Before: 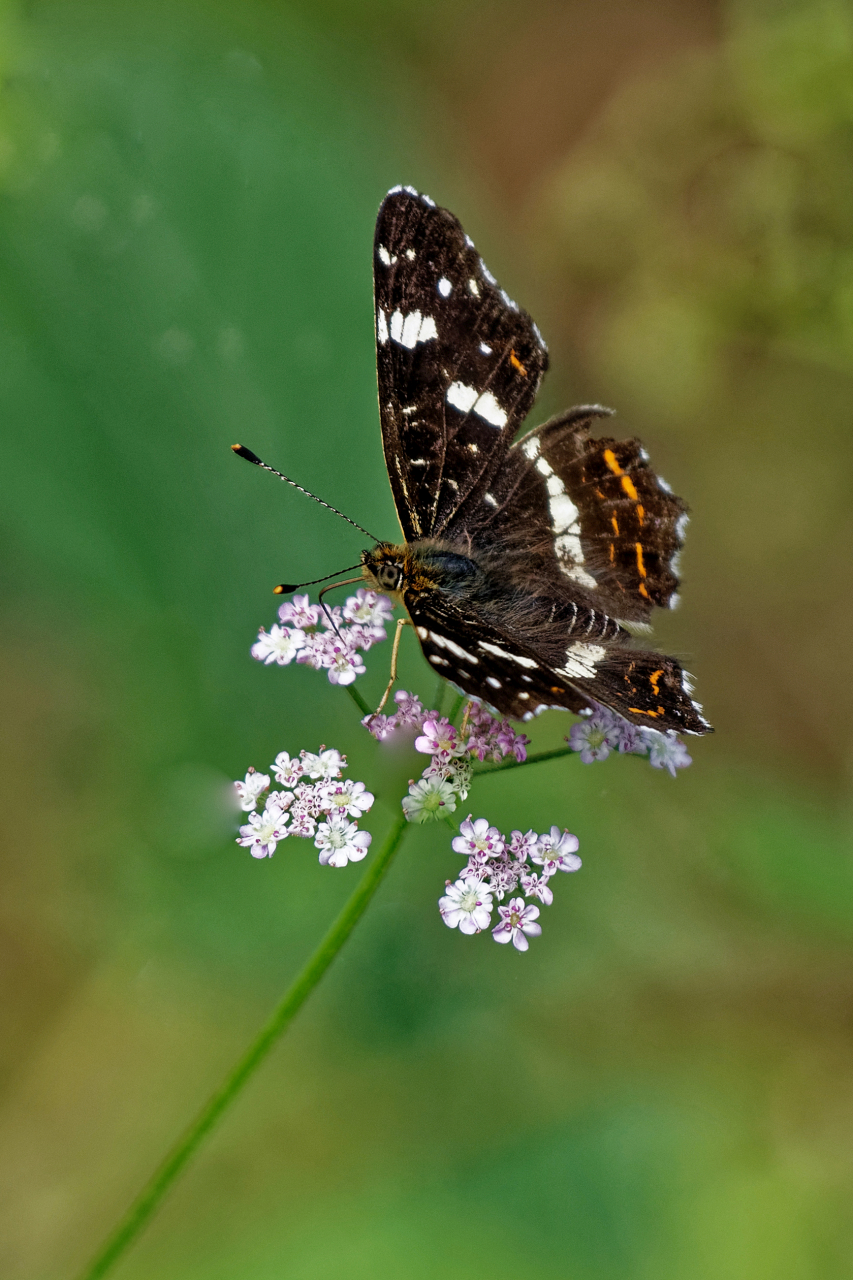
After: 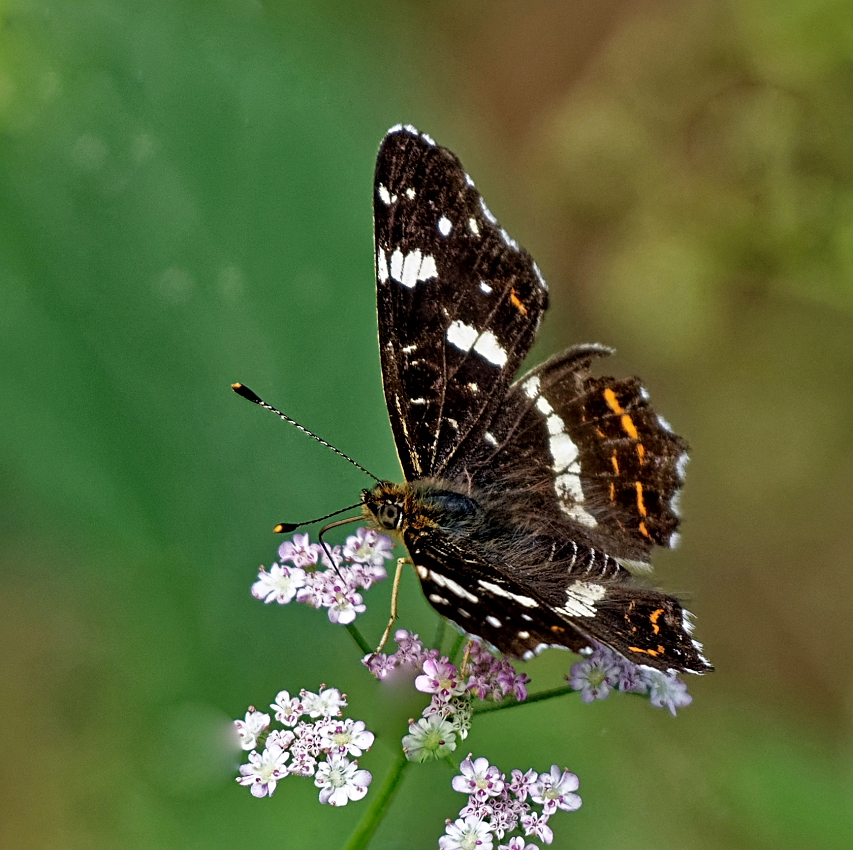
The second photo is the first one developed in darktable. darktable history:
sharpen: radius 2.486, amount 0.322
crop and rotate: top 4.816%, bottom 28.77%
local contrast: mode bilateral grid, contrast 20, coarseness 50, detail 120%, midtone range 0.2
